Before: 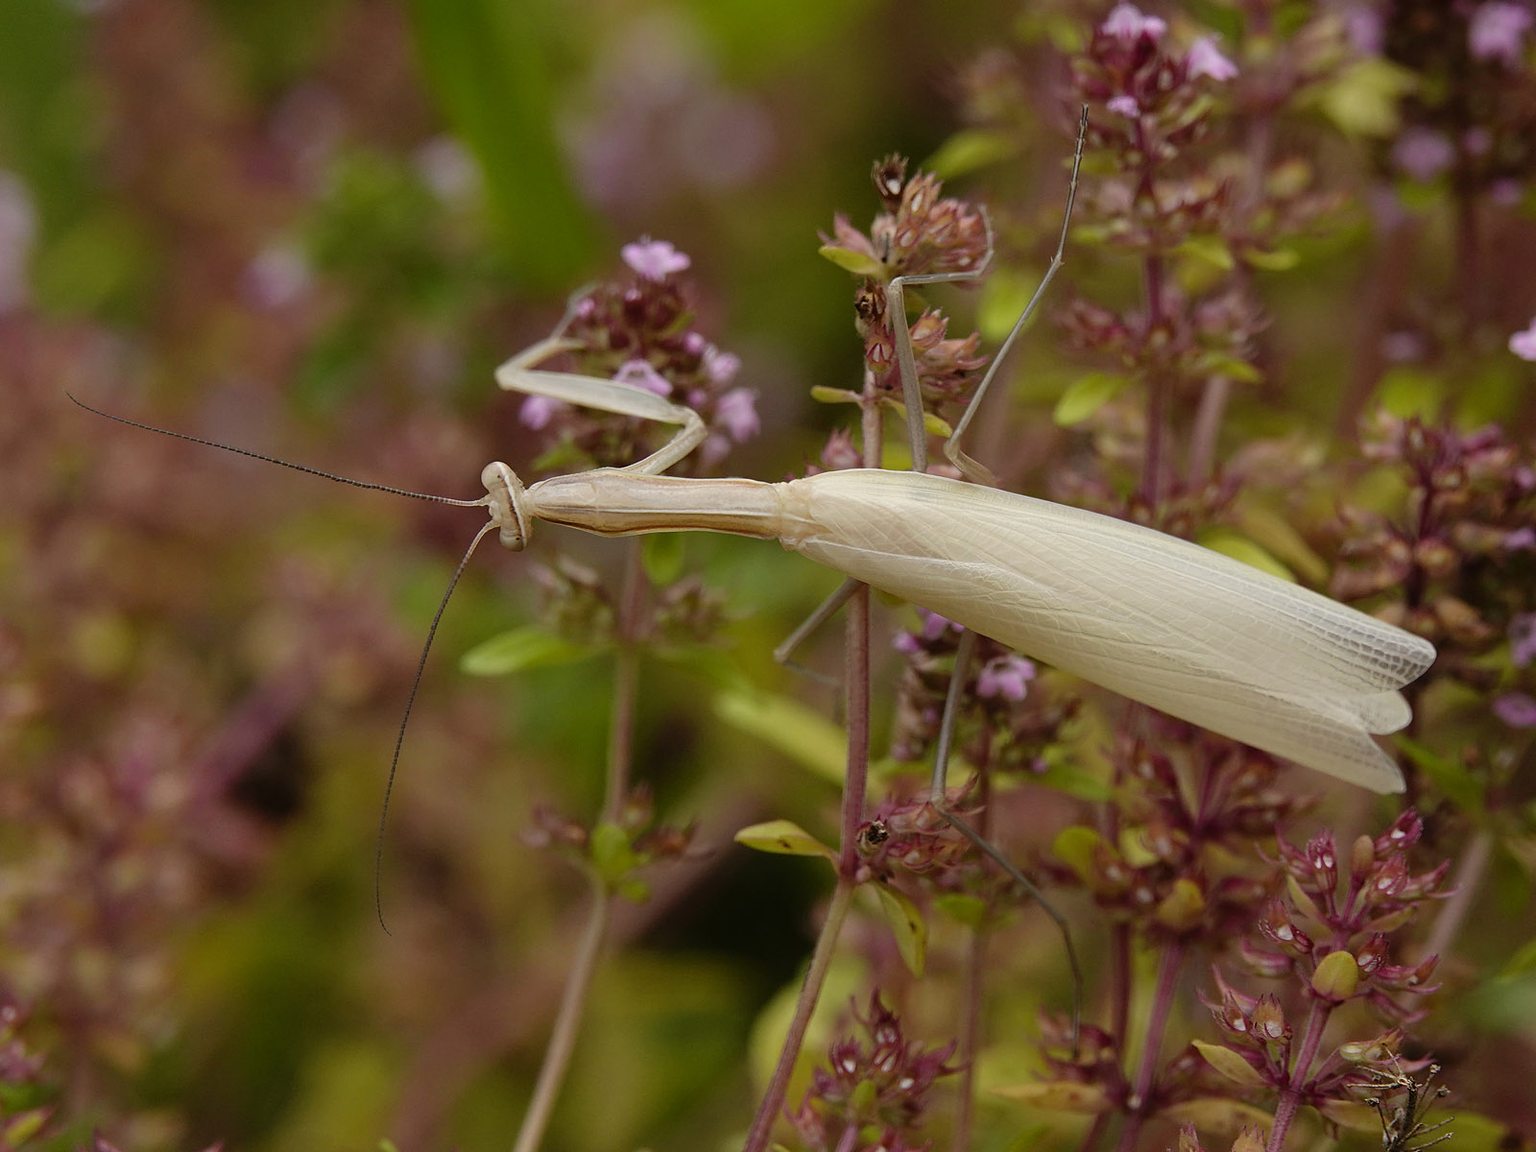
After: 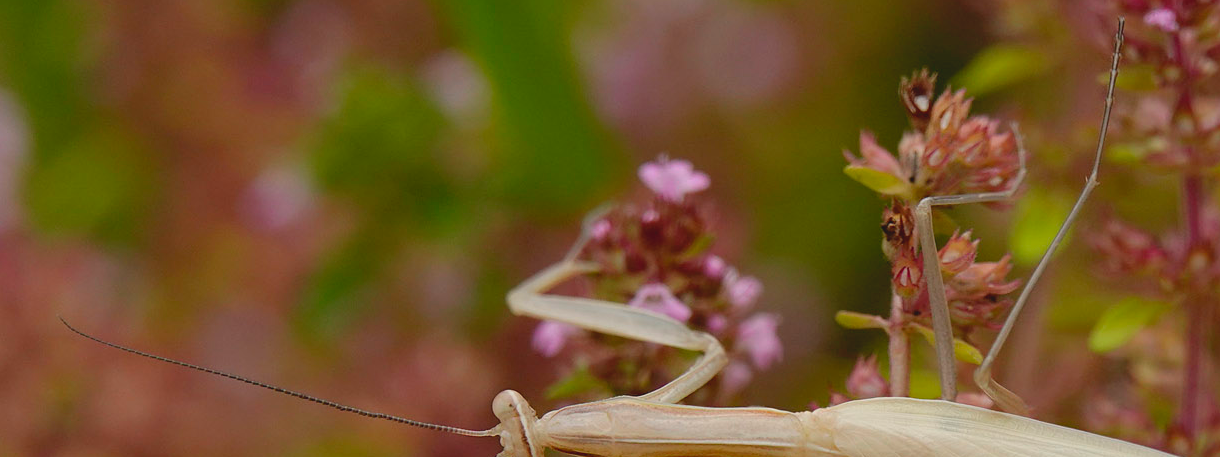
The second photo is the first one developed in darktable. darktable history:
lowpass: radius 0.1, contrast 0.85, saturation 1.1, unbound 0
crop: left 0.579%, top 7.627%, right 23.167%, bottom 54.275%
